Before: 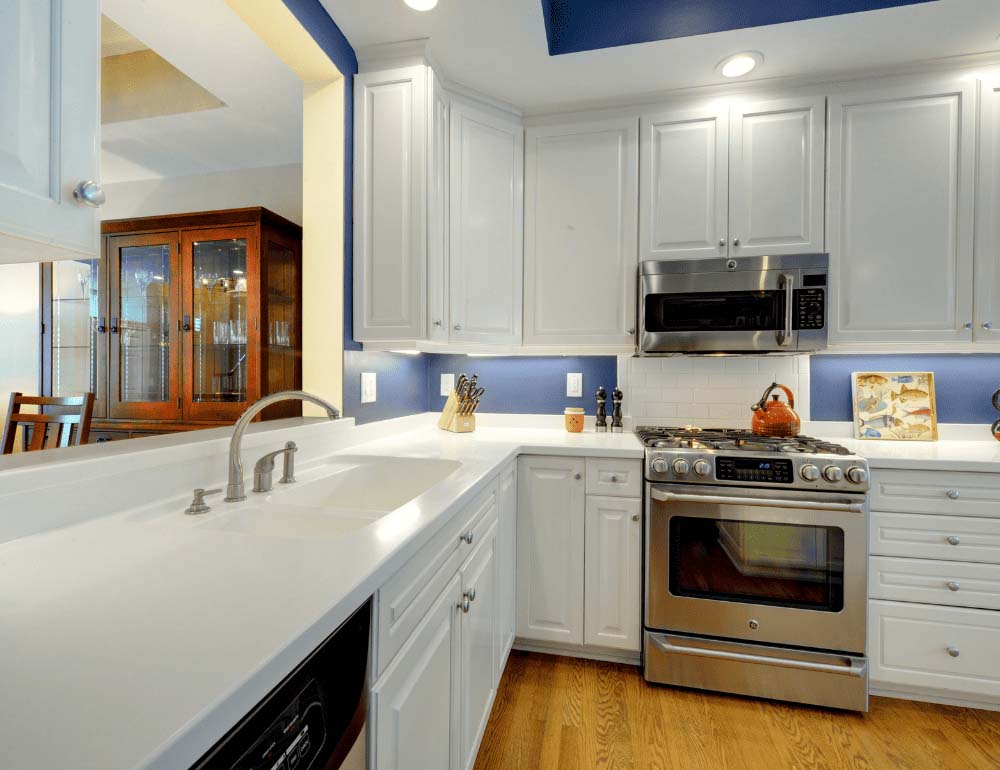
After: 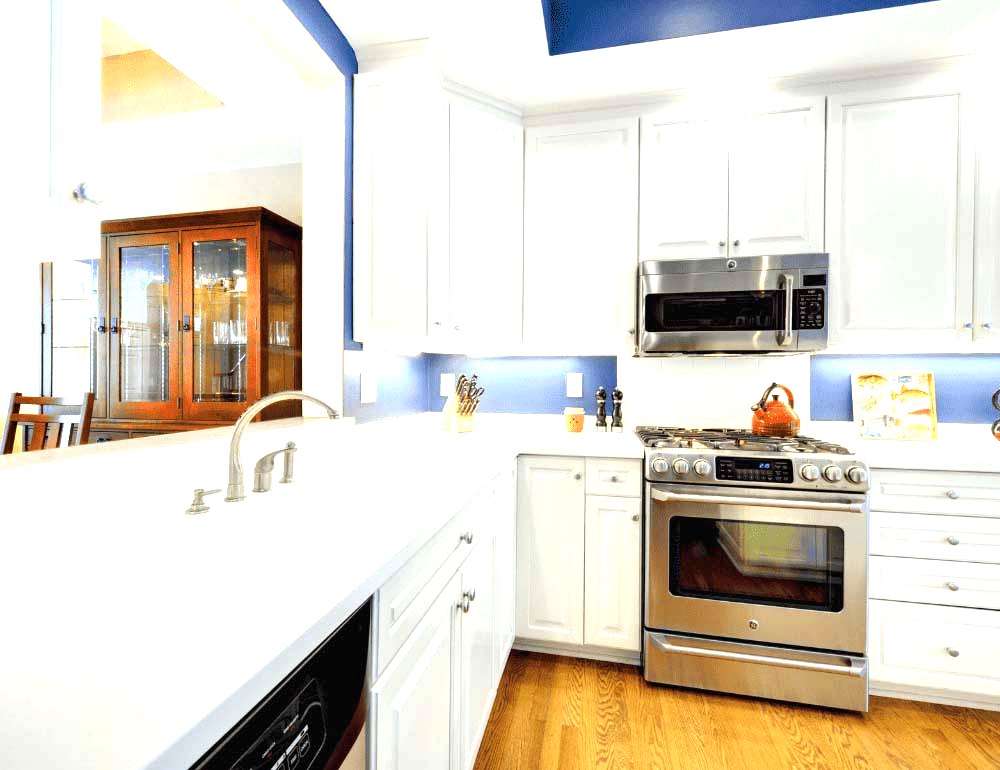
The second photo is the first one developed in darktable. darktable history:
color zones: curves: ch0 [(0.068, 0.464) (0.25, 0.5) (0.48, 0.508) (0.75, 0.536) (0.886, 0.476) (0.967, 0.456)]; ch1 [(0.066, 0.456) (0.25, 0.5) (0.616, 0.508) (0.746, 0.56) (0.934, 0.444)], mix 38.28%
exposure: black level correction 0, exposure 1.392 EV, compensate highlight preservation false
